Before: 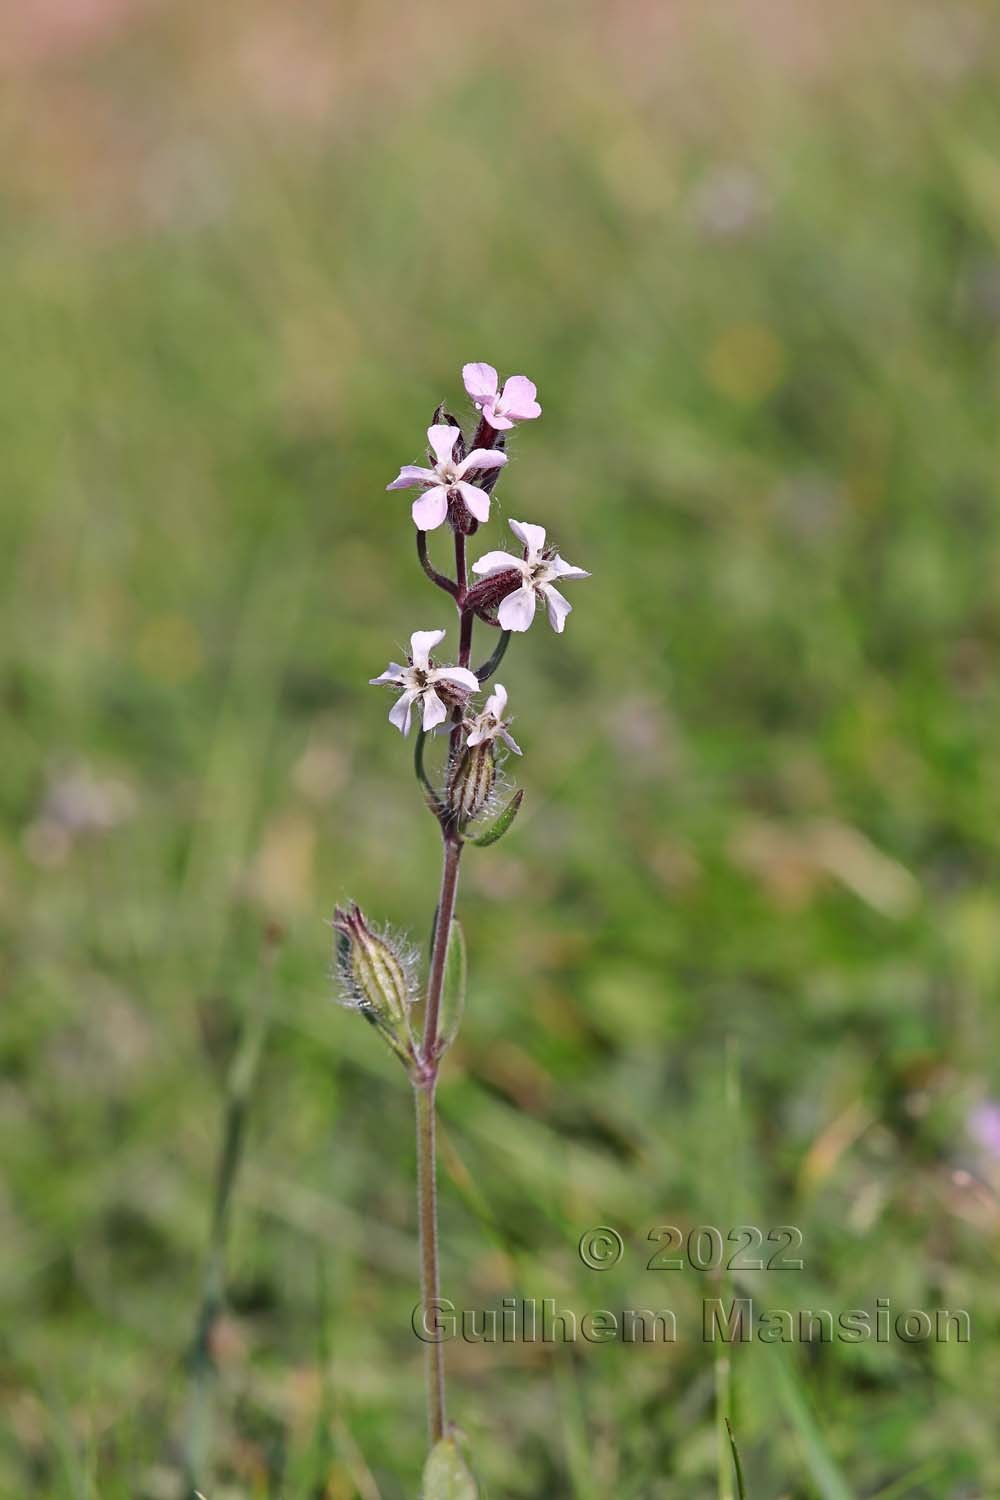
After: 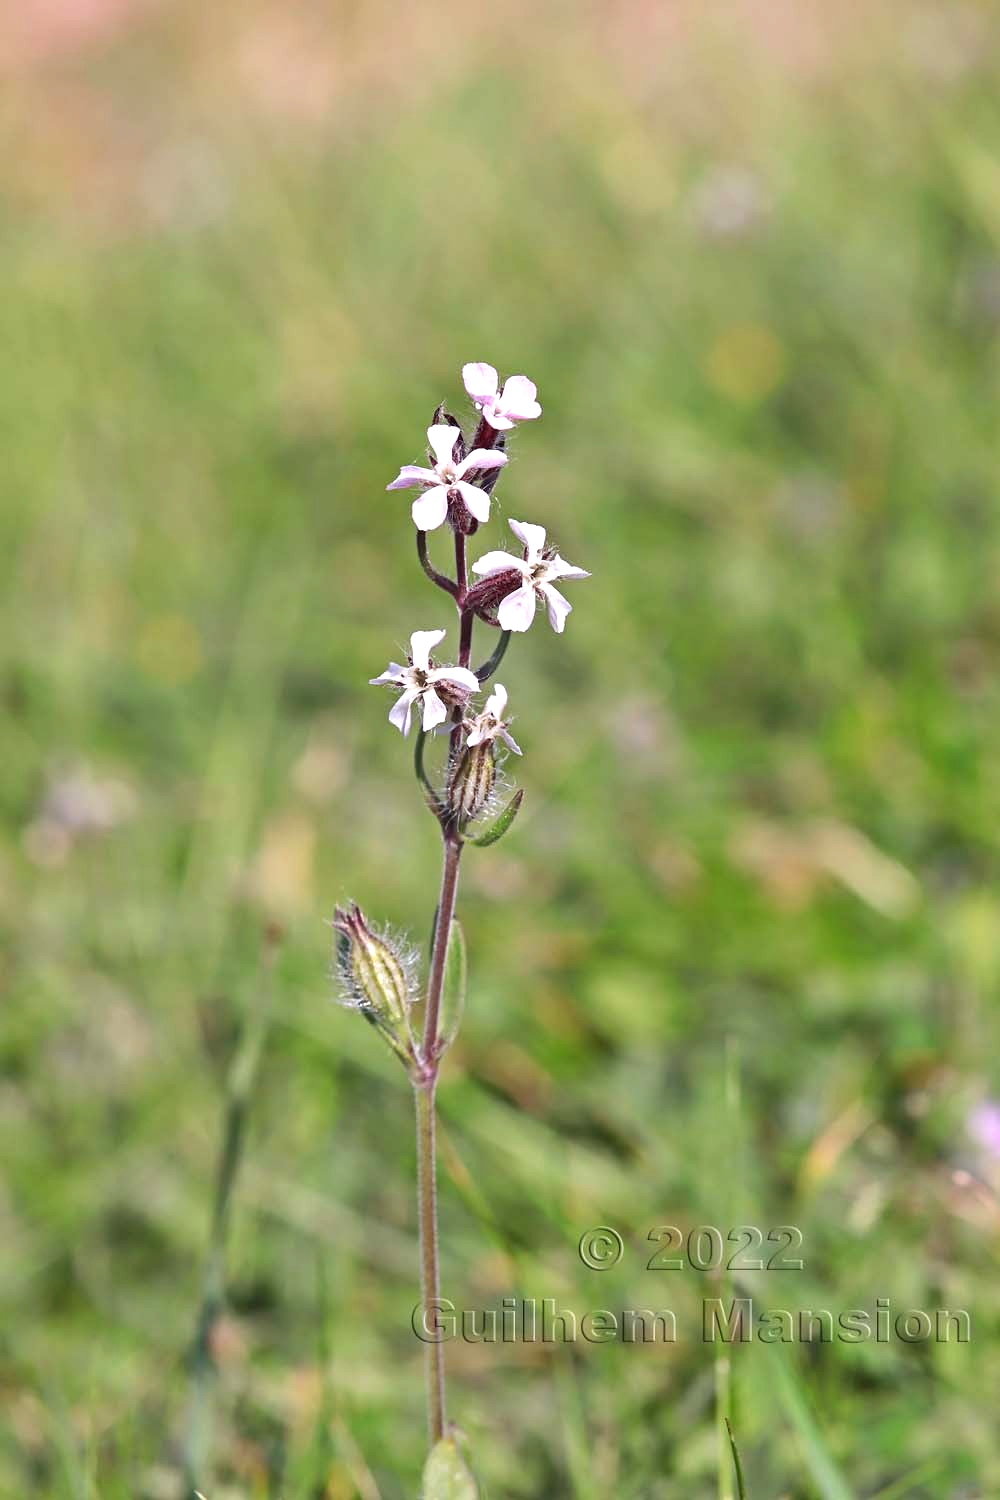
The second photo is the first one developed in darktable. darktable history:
exposure: exposure 0.603 EV, compensate highlight preservation false
tone equalizer: mask exposure compensation -0.508 EV
